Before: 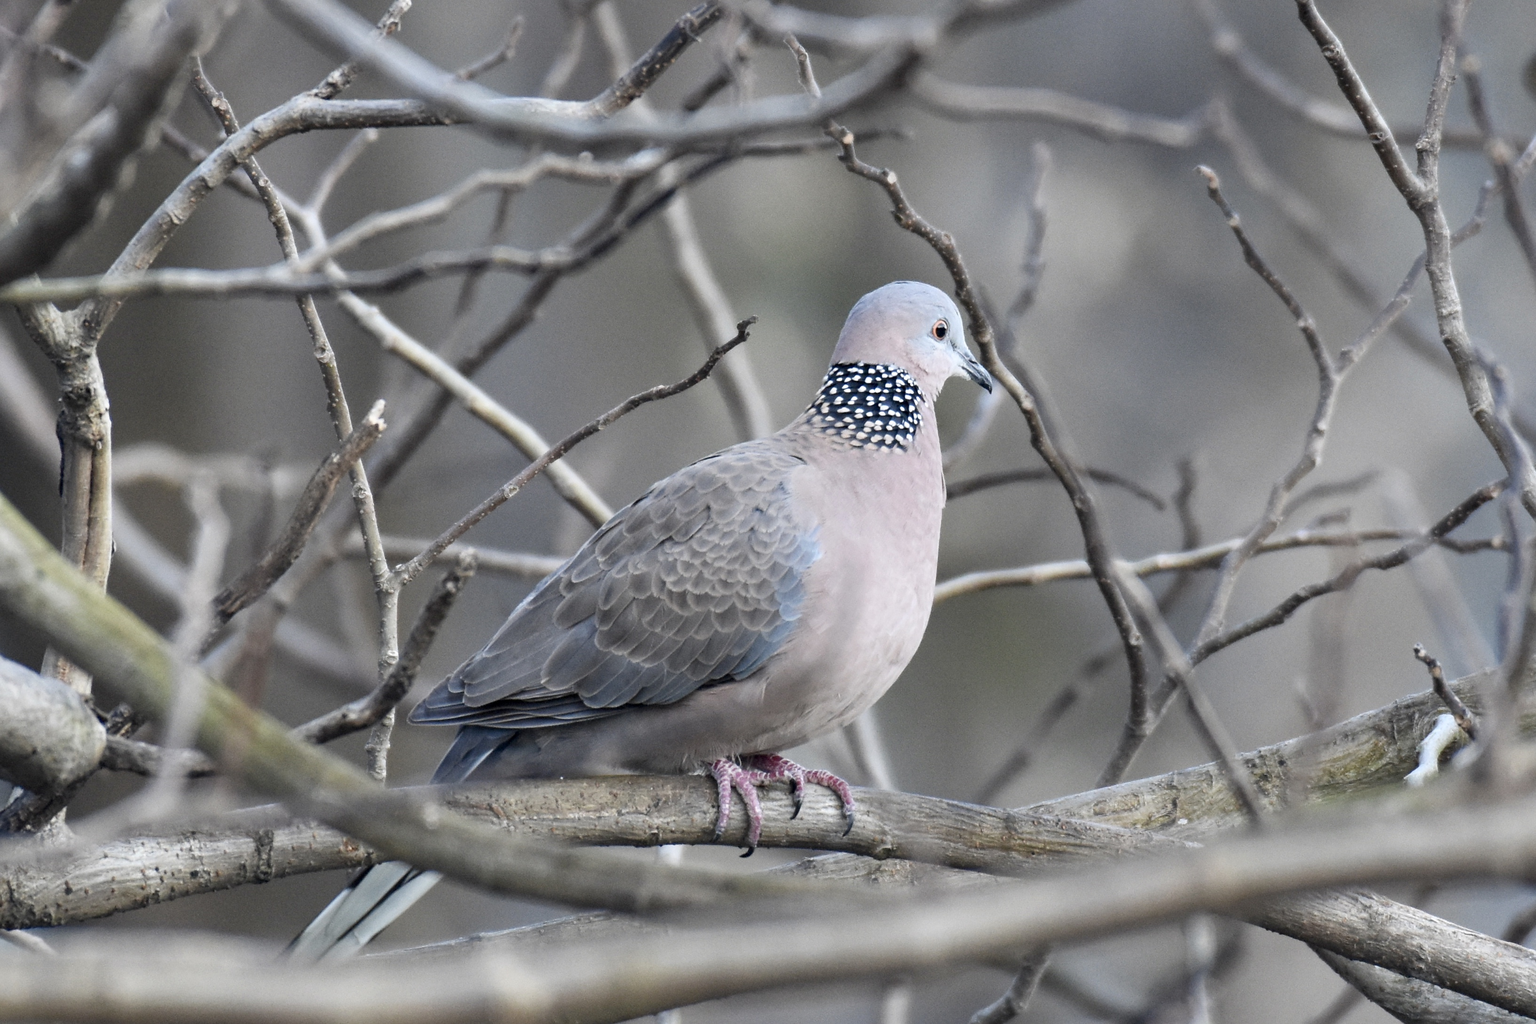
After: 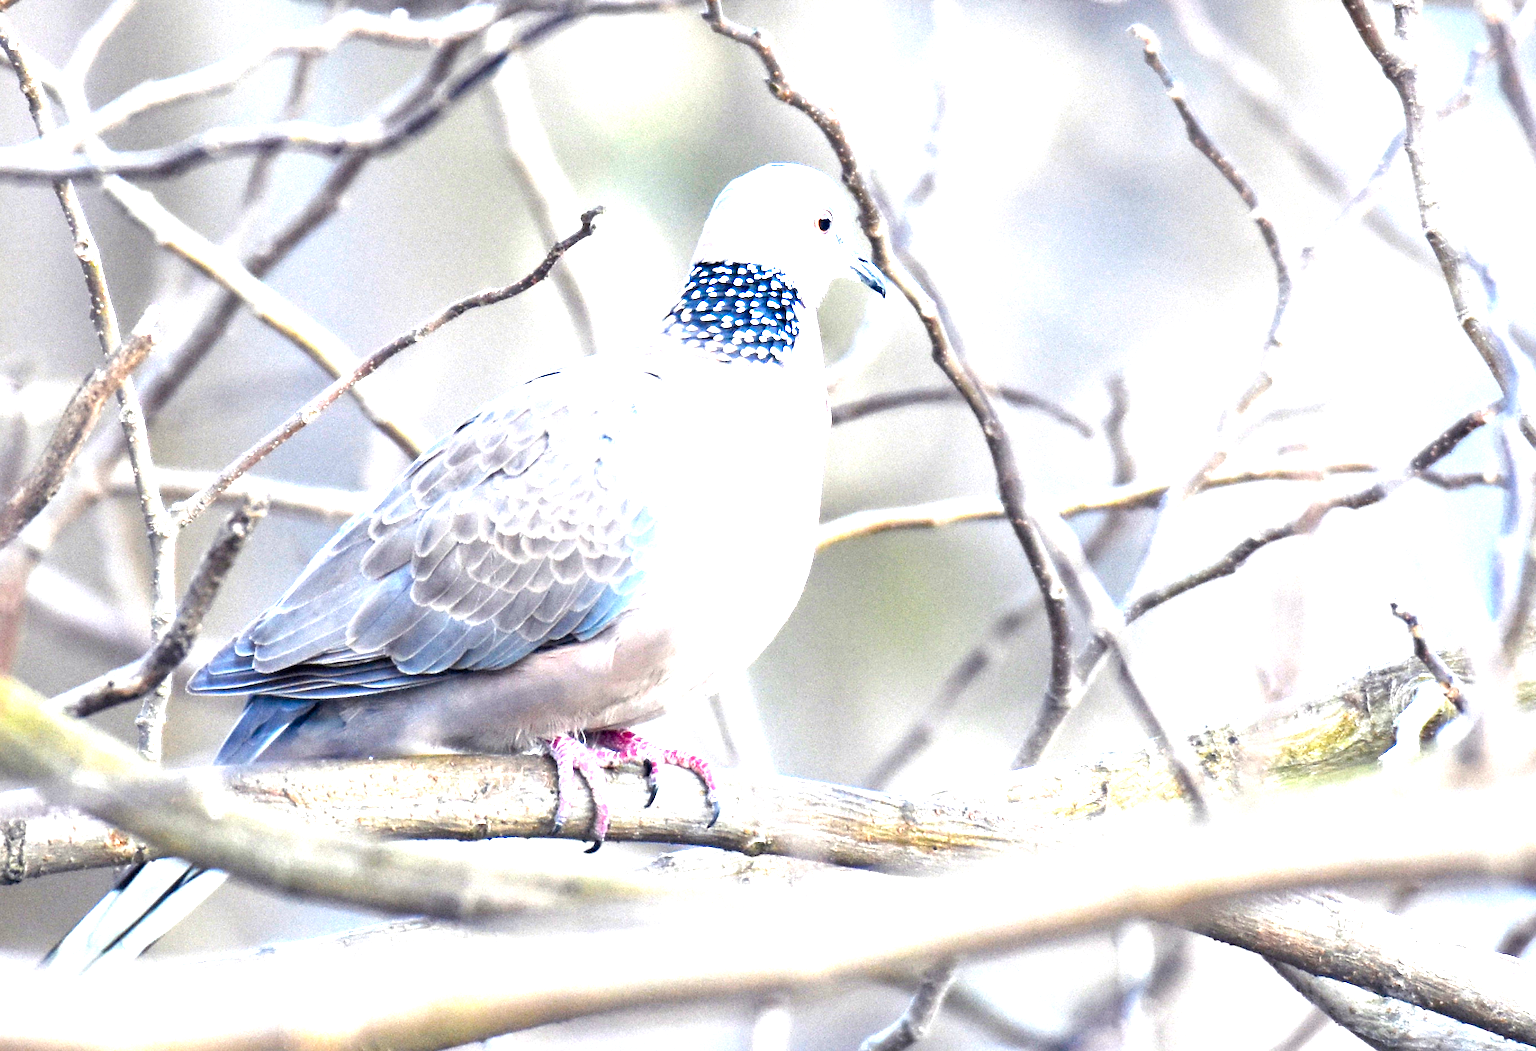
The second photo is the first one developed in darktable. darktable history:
exposure: black level correction 0, exposure 0.888 EV, compensate highlight preservation false
color balance rgb: shadows lift › chroma 3.328%, shadows lift › hue 280.3°, perceptual saturation grading › global saturation 30.396%, global vibrance 20%
crop: left 16.405%, top 14.146%
levels: levels [0, 0.352, 0.703]
